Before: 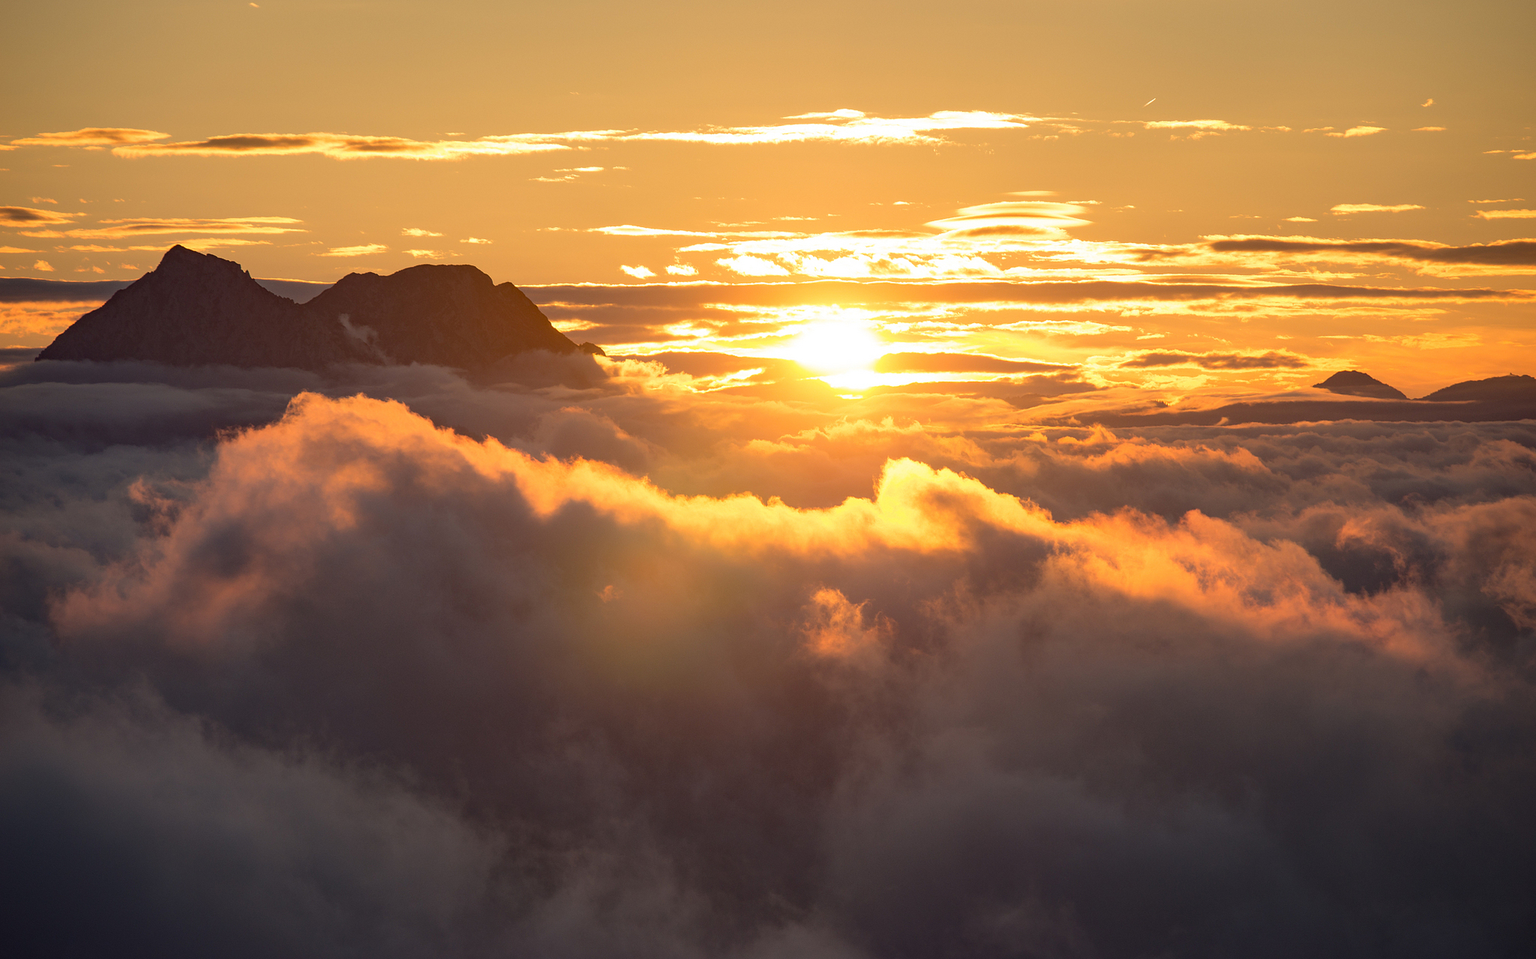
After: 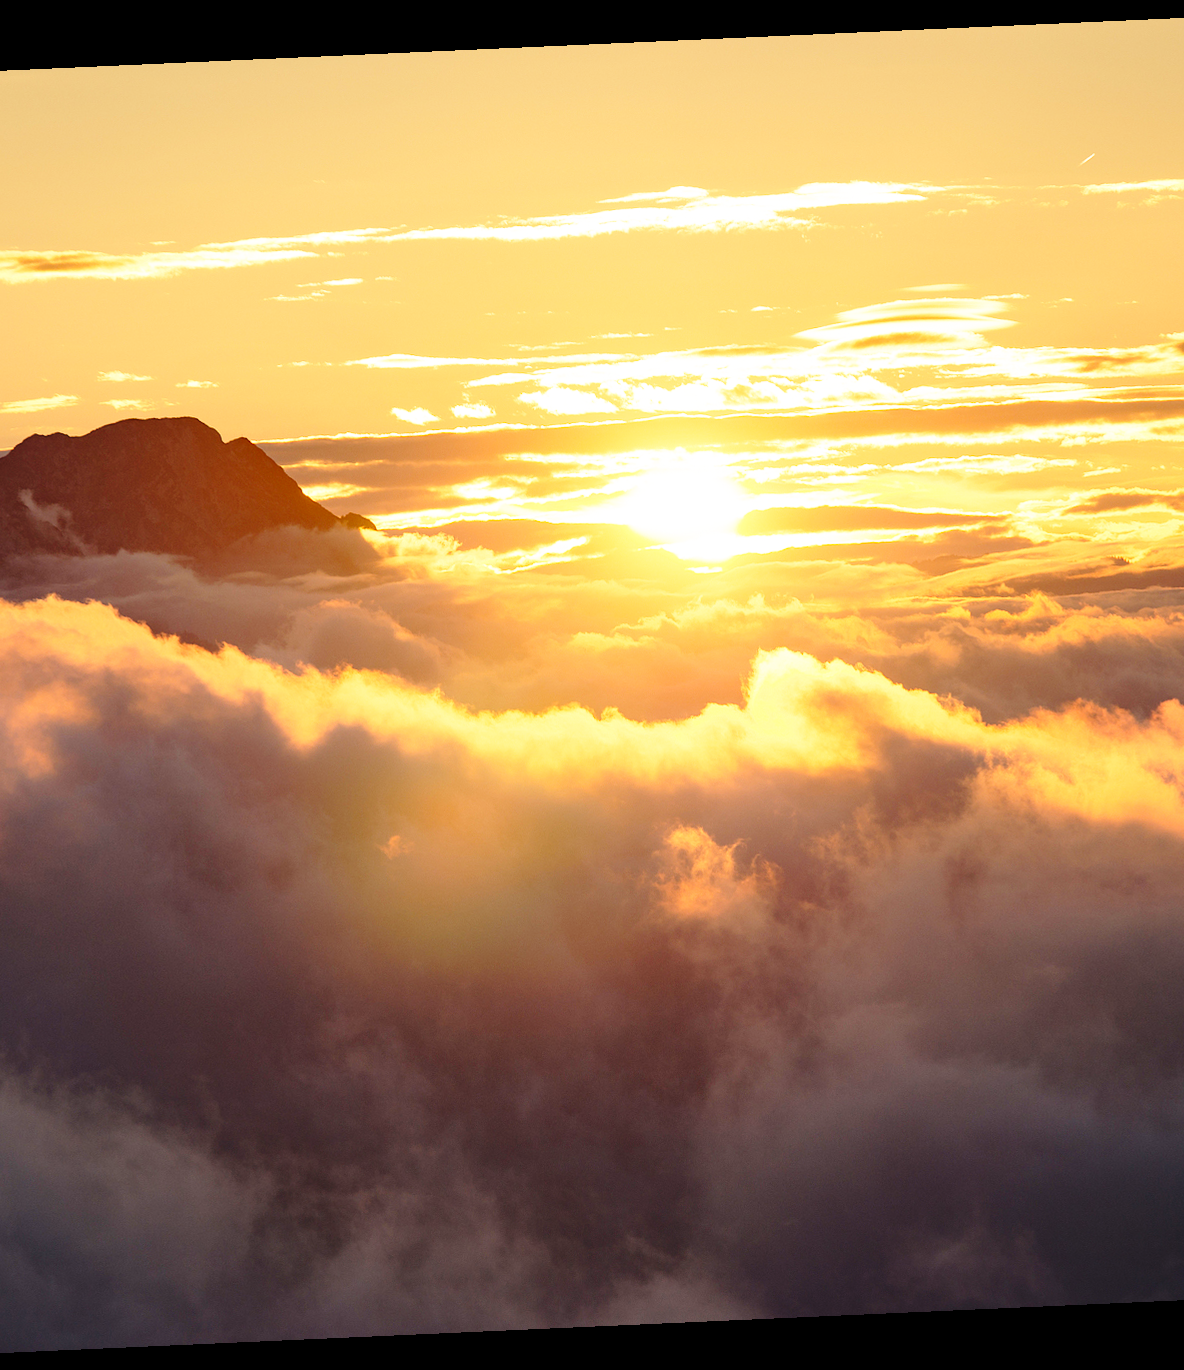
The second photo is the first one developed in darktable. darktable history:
crop: left 21.496%, right 22.254%
rotate and perspective: rotation -2.56°, automatic cropping off
tone equalizer: on, module defaults
base curve: curves: ch0 [(0, 0) (0.028, 0.03) (0.121, 0.232) (0.46, 0.748) (0.859, 0.968) (1, 1)], preserve colors none
